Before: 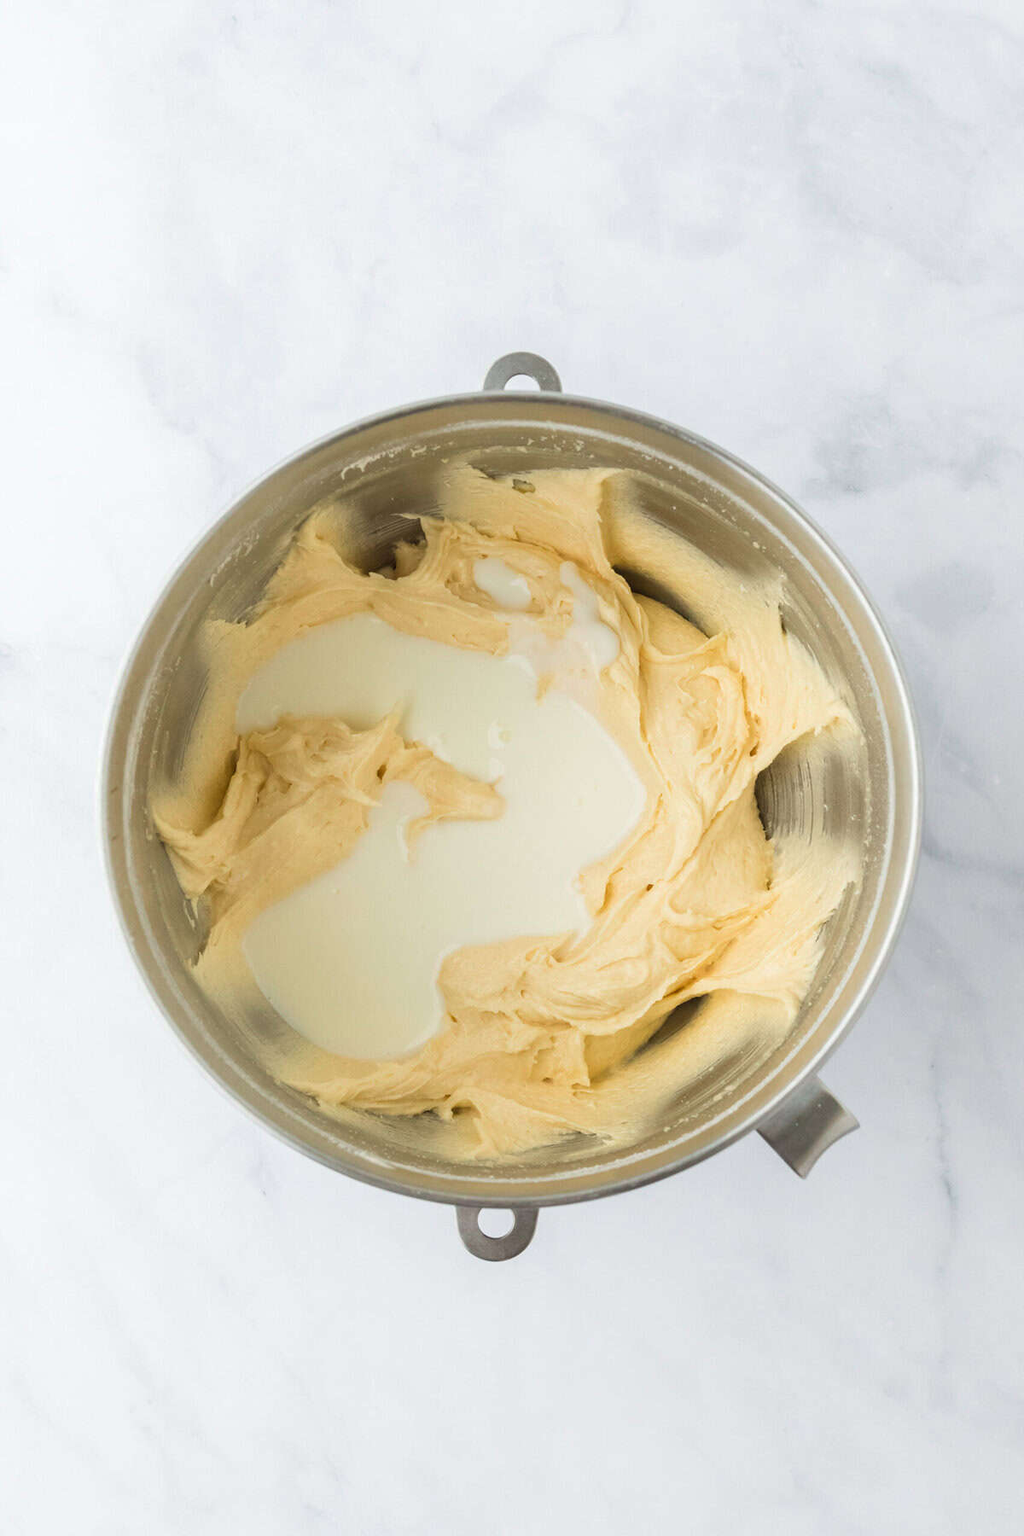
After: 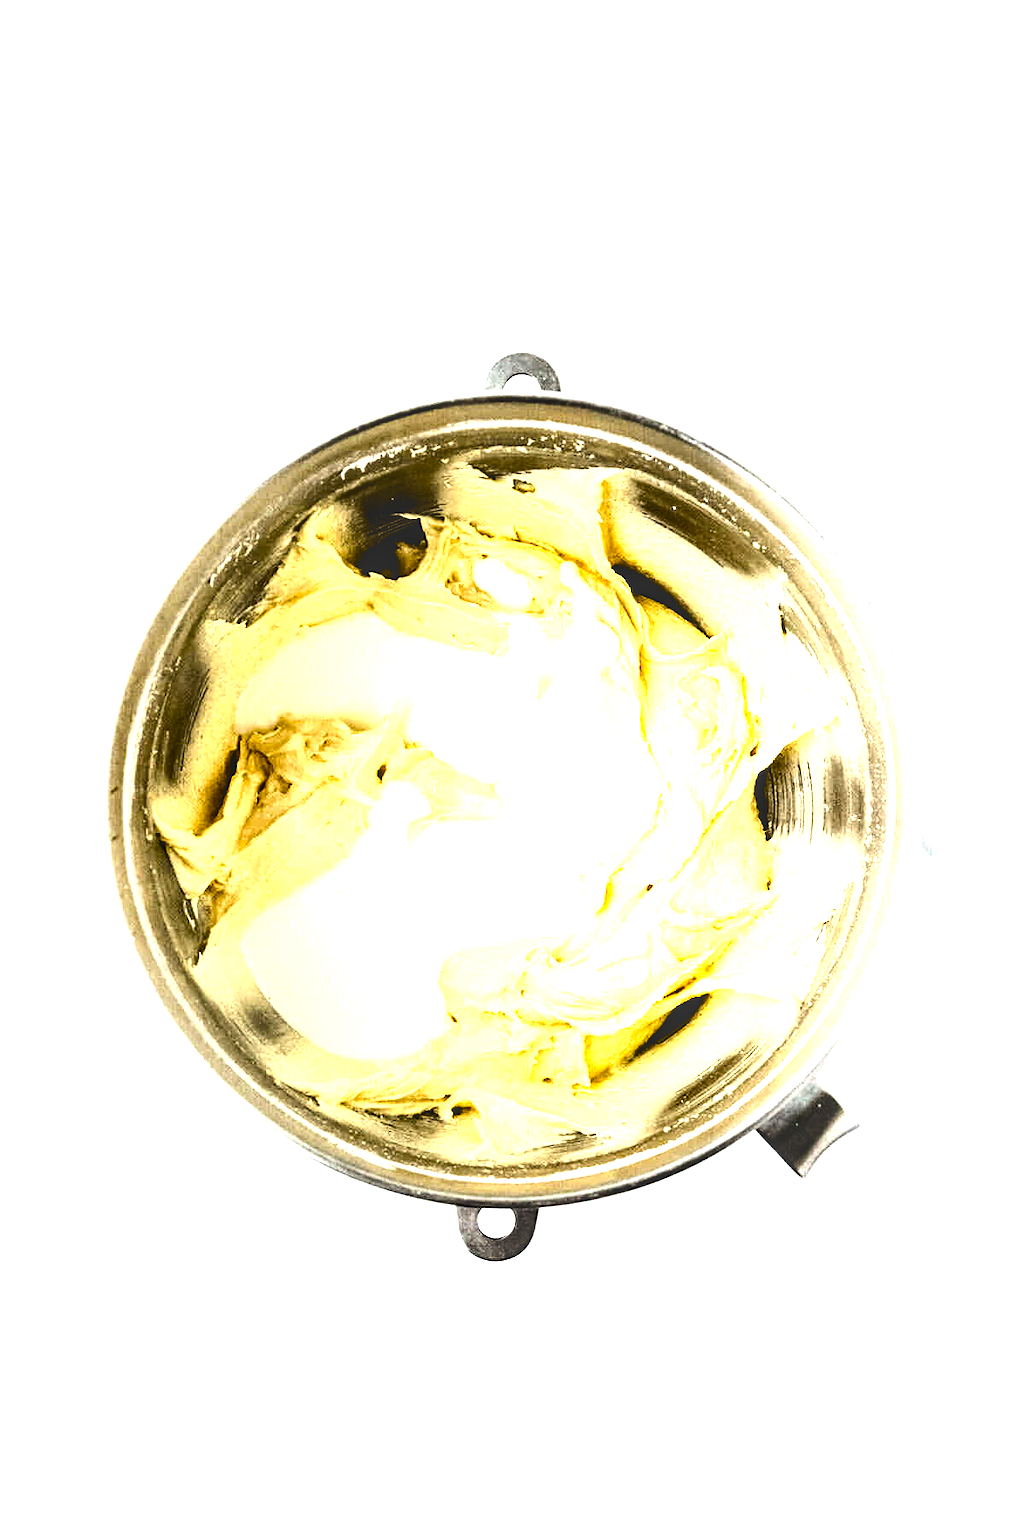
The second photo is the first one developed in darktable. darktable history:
sharpen: amount 0.214
local contrast: on, module defaults
tone curve: curves: ch0 [(0, 0) (0.003, 0.002) (0.011, 0.009) (0.025, 0.02) (0.044, 0.034) (0.069, 0.046) (0.1, 0.062) (0.136, 0.083) (0.177, 0.119) (0.224, 0.162) (0.277, 0.216) (0.335, 0.282) (0.399, 0.365) (0.468, 0.457) (0.543, 0.541) (0.623, 0.624) (0.709, 0.713) (0.801, 0.797) (0.898, 0.889) (1, 1)], color space Lab, independent channels, preserve colors none
levels: levels [0.044, 0.475, 0.791]
exposure: black level correction 0.057, compensate highlight preservation false
contrast brightness saturation: contrast 0.393, brightness 0.1
haze removal: compatibility mode true, adaptive false
